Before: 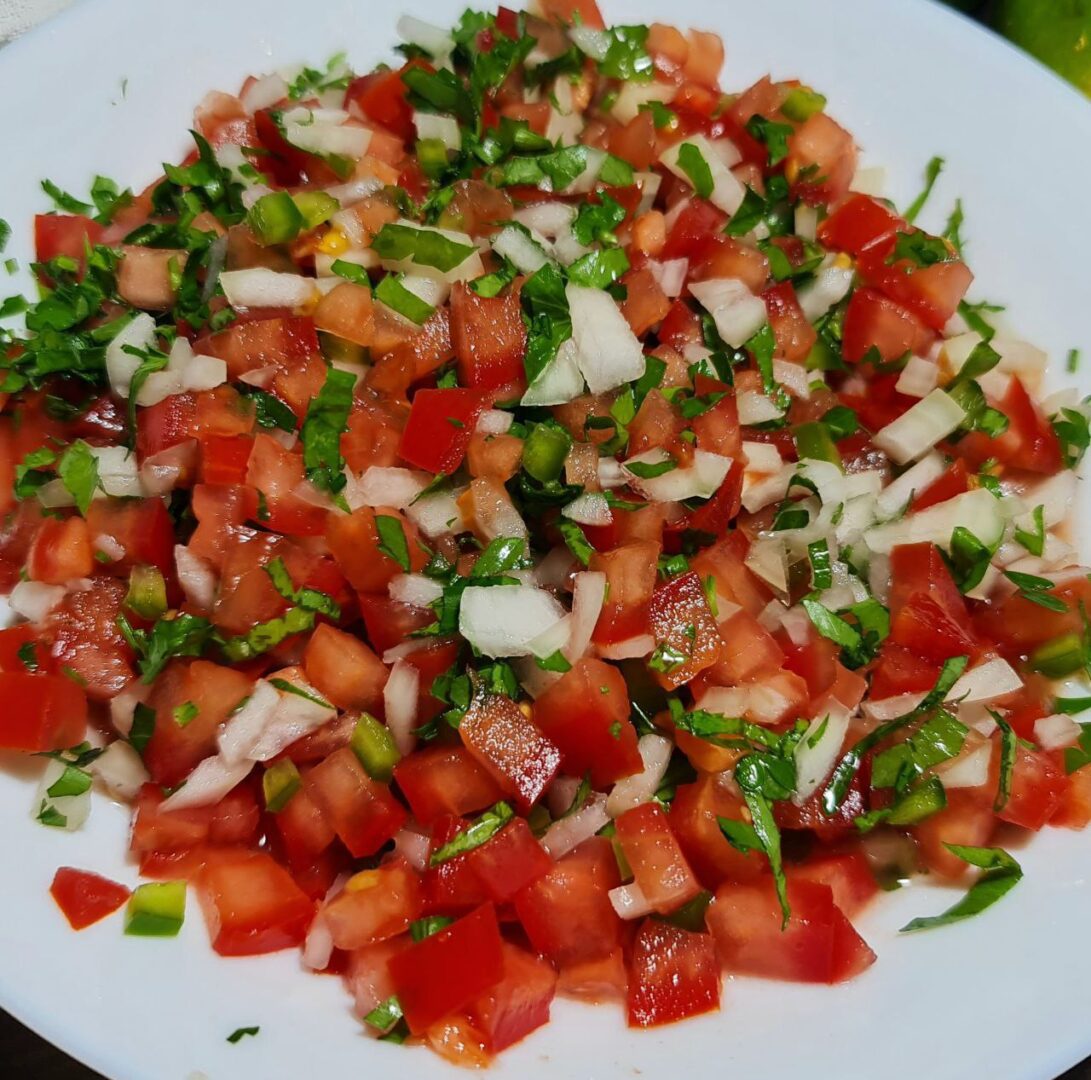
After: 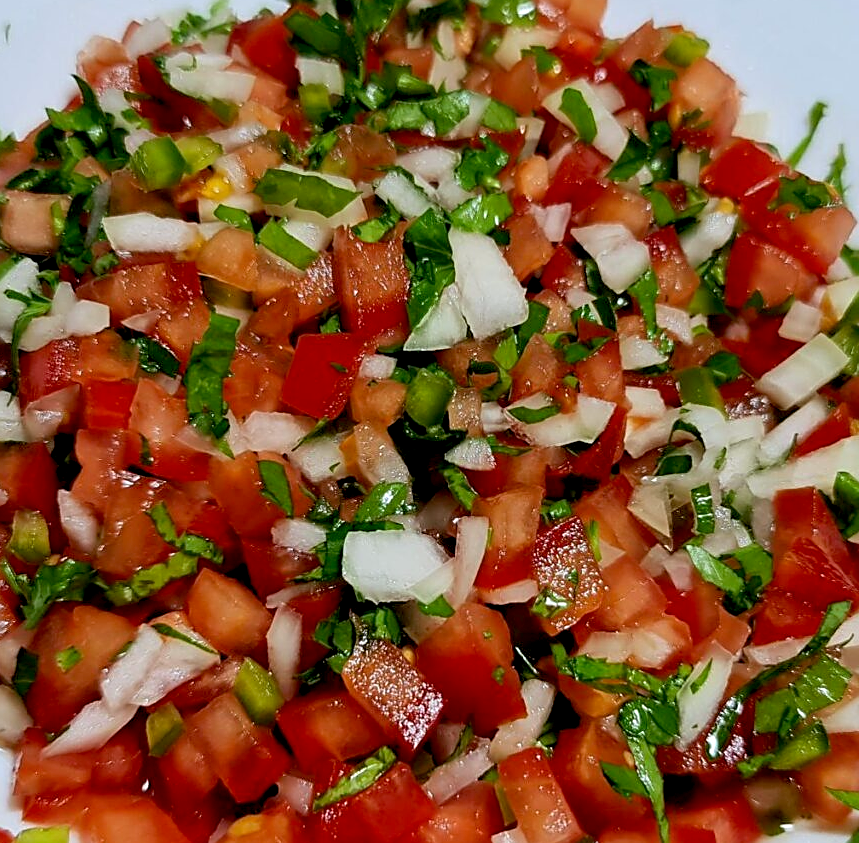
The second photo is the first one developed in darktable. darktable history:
crop and rotate: left 10.77%, top 5.1%, right 10.41%, bottom 16.76%
exposure: black level correction 0.009, exposure 0.119 EV, compensate highlight preservation false
color balance: output saturation 98.5%
sharpen: on, module defaults
white balance: red 0.974, blue 1.044
